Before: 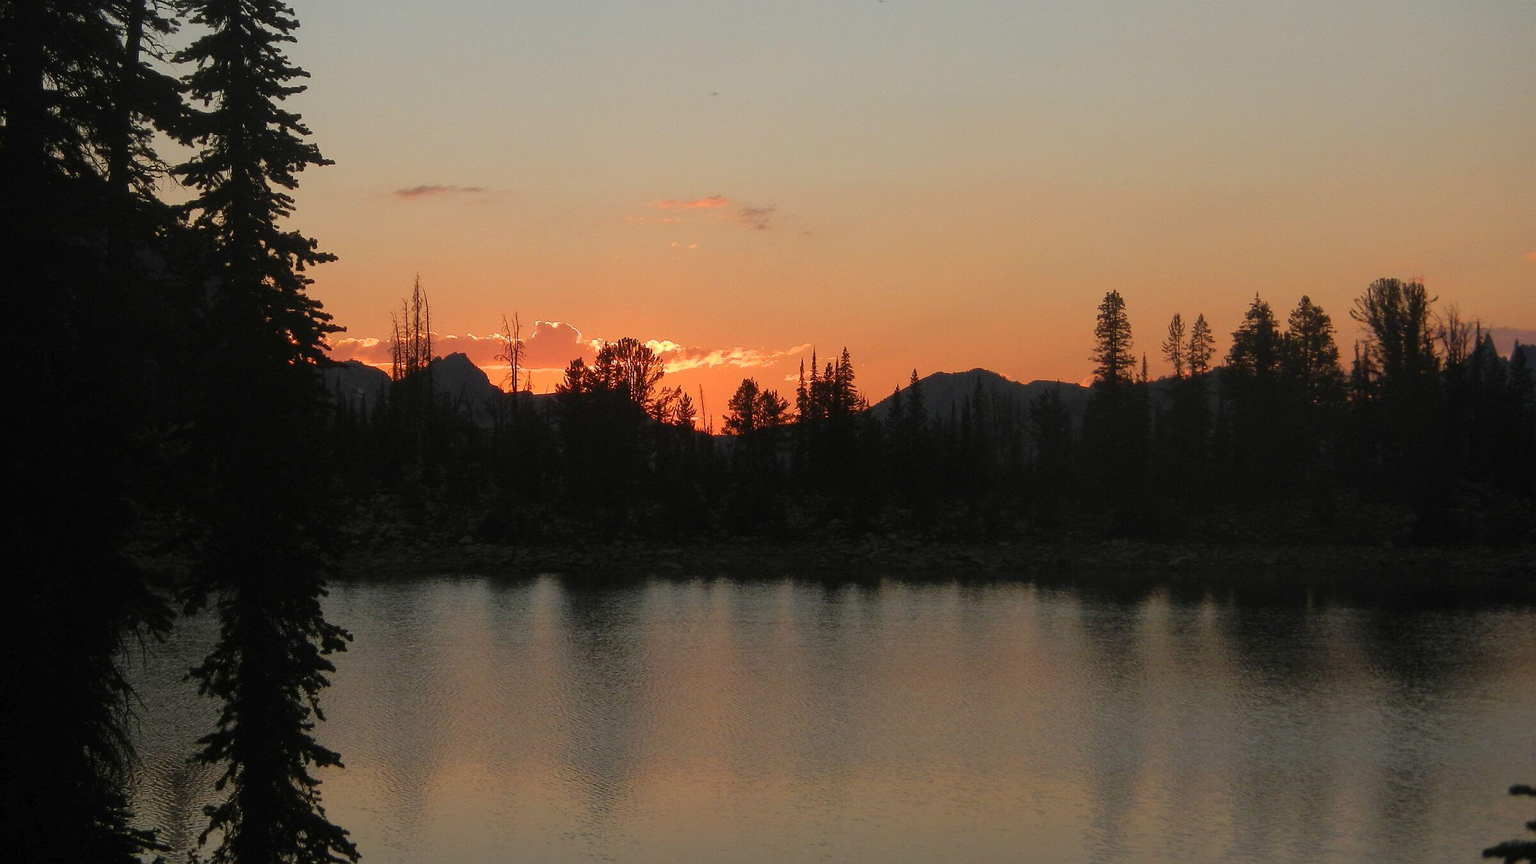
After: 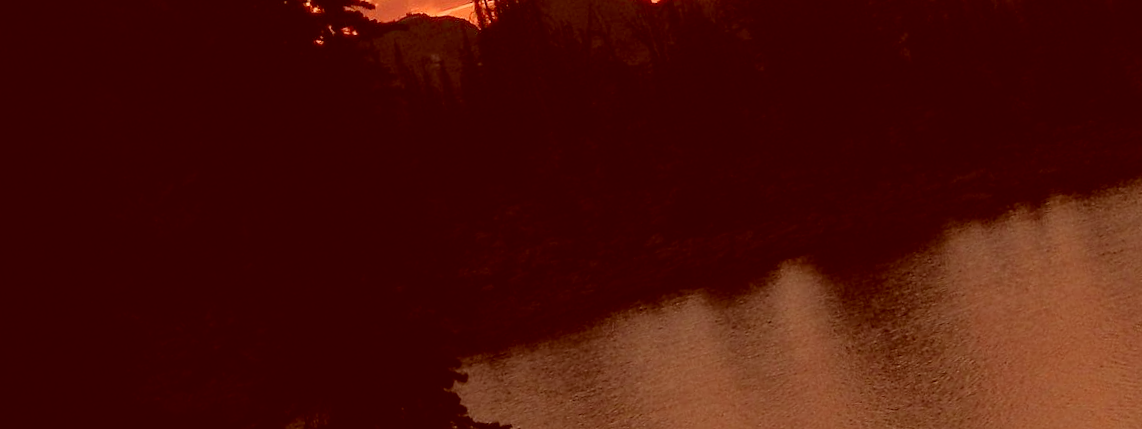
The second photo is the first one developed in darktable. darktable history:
rotate and perspective: rotation -14.8°, crop left 0.1, crop right 0.903, crop top 0.25, crop bottom 0.748
color correction: highlights a* 9.03, highlights b* 8.71, shadows a* 40, shadows b* 40, saturation 0.8
crop and rotate: top 54.778%, right 46.61%, bottom 0.159%
